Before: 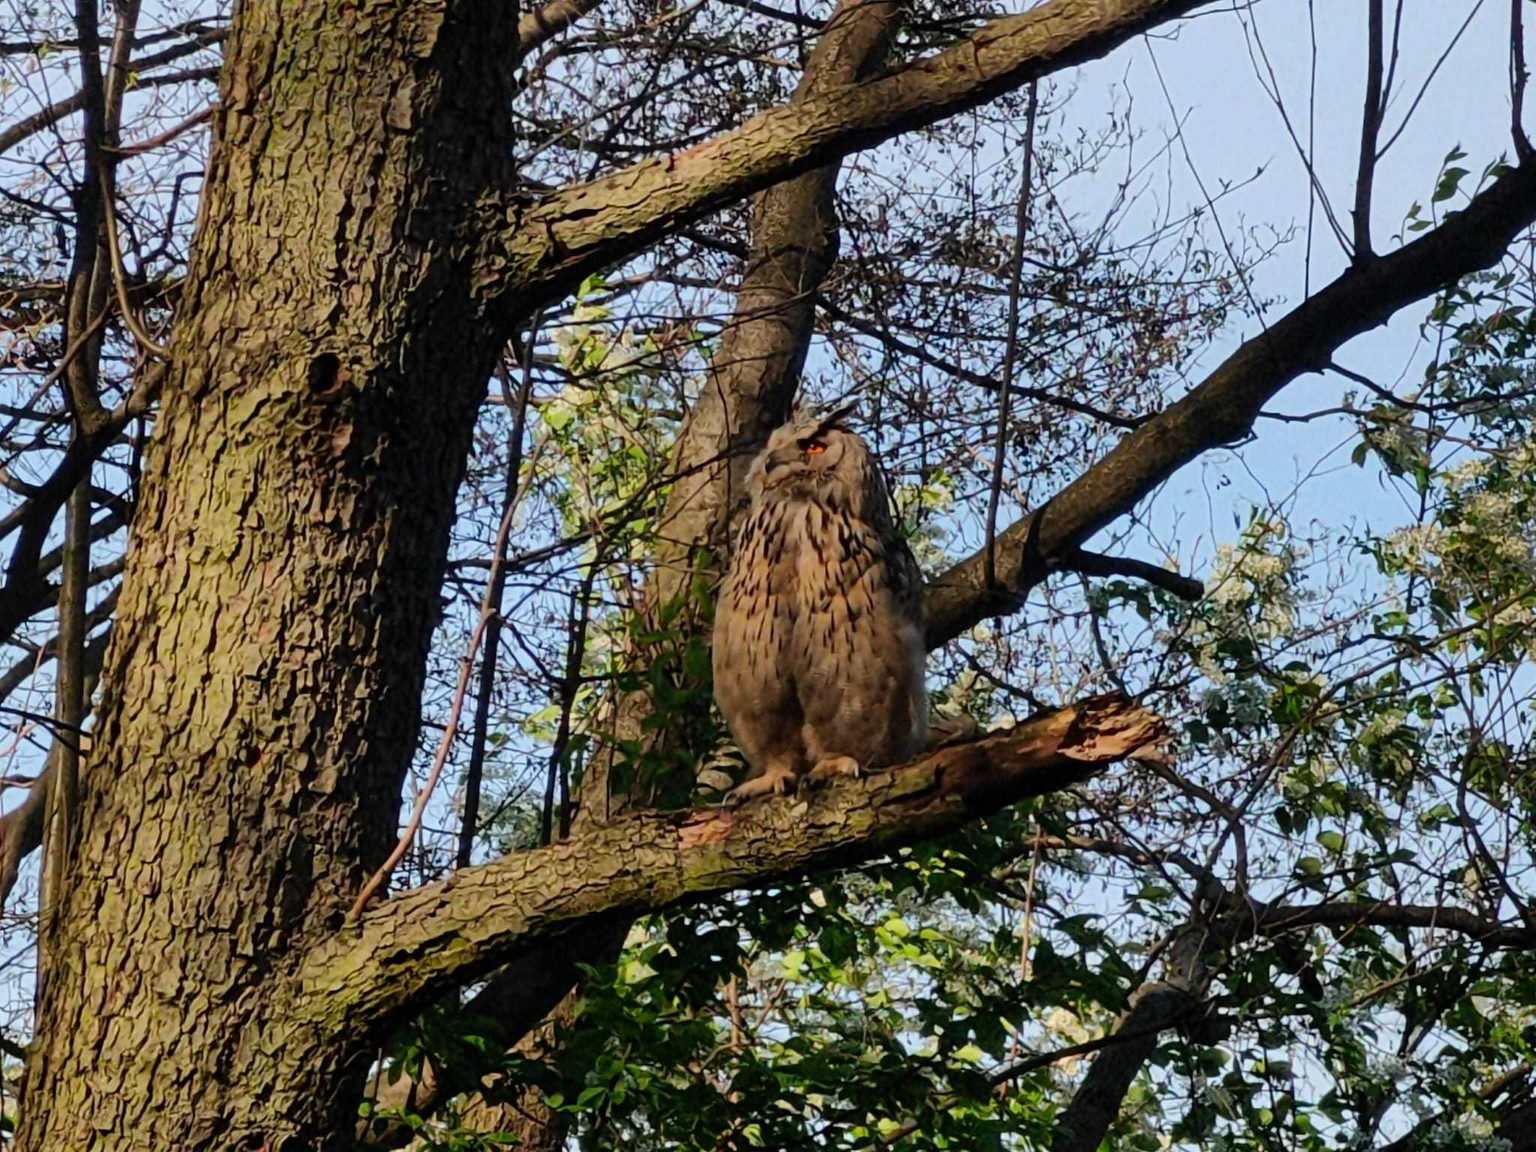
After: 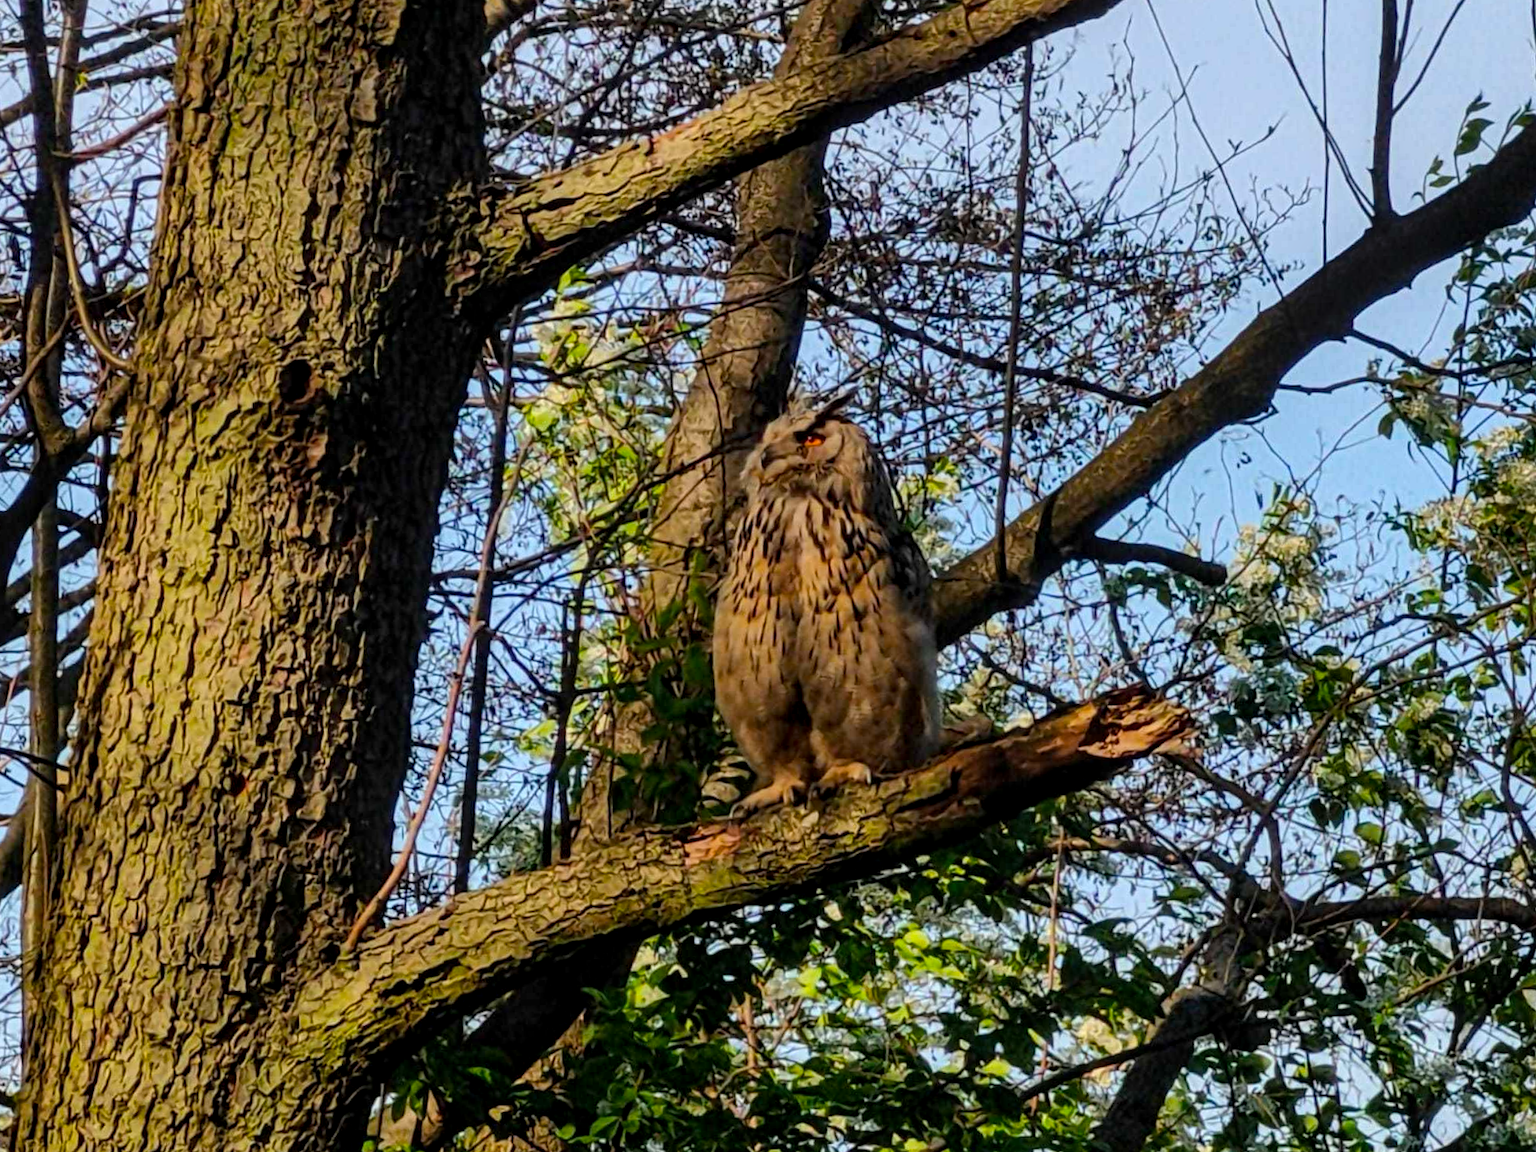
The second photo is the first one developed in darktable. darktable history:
rotate and perspective: rotation -2.12°, lens shift (vertical) 0.009, lens shift (horizontal) -0.008, automatic cropping original format, crop left 0.036, crop right 0.964, crop top 0.05, crop bottom 0.959
color balance rgb: perceptual saturation grading › global saturation 25%, global vibrance 10%
local contrast: detail 130%
